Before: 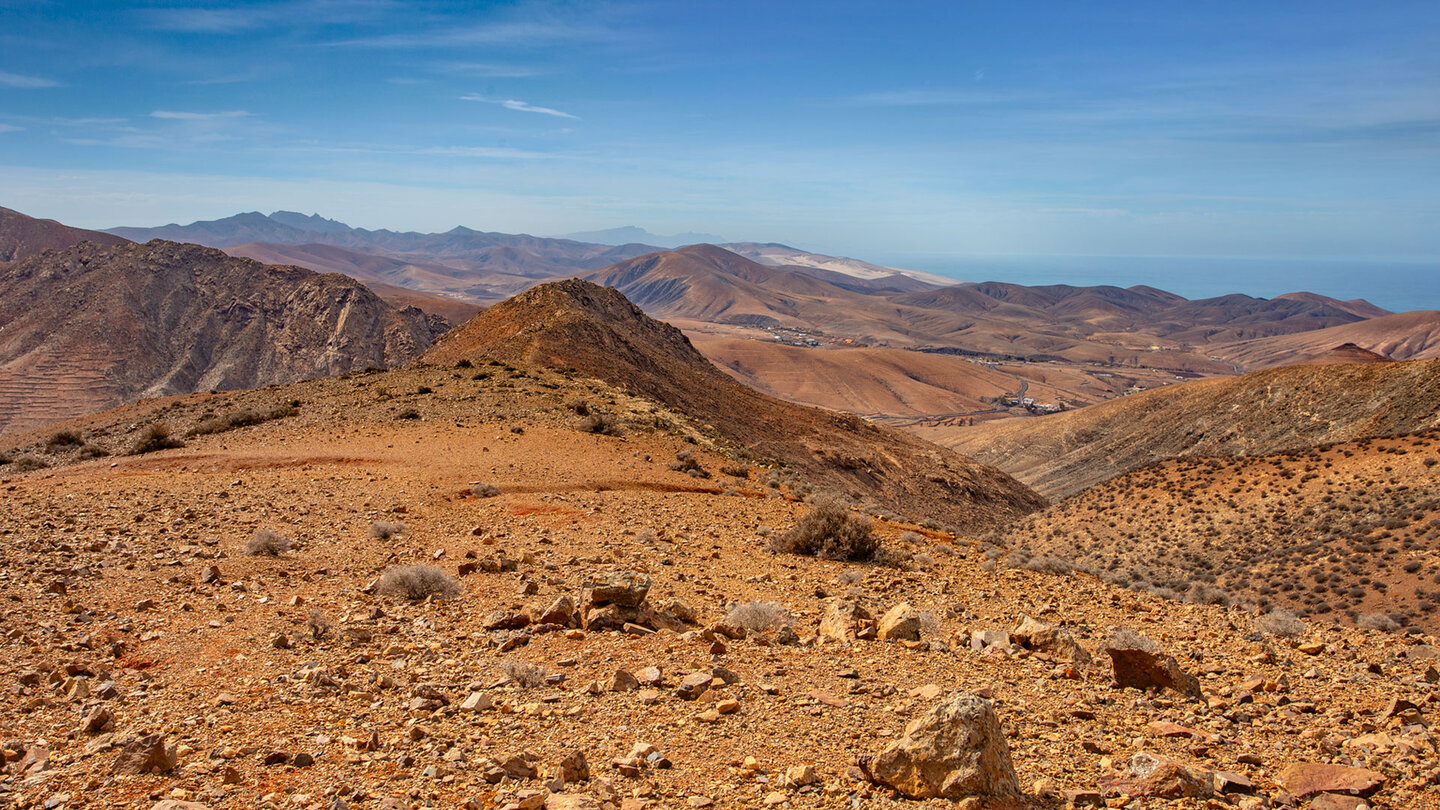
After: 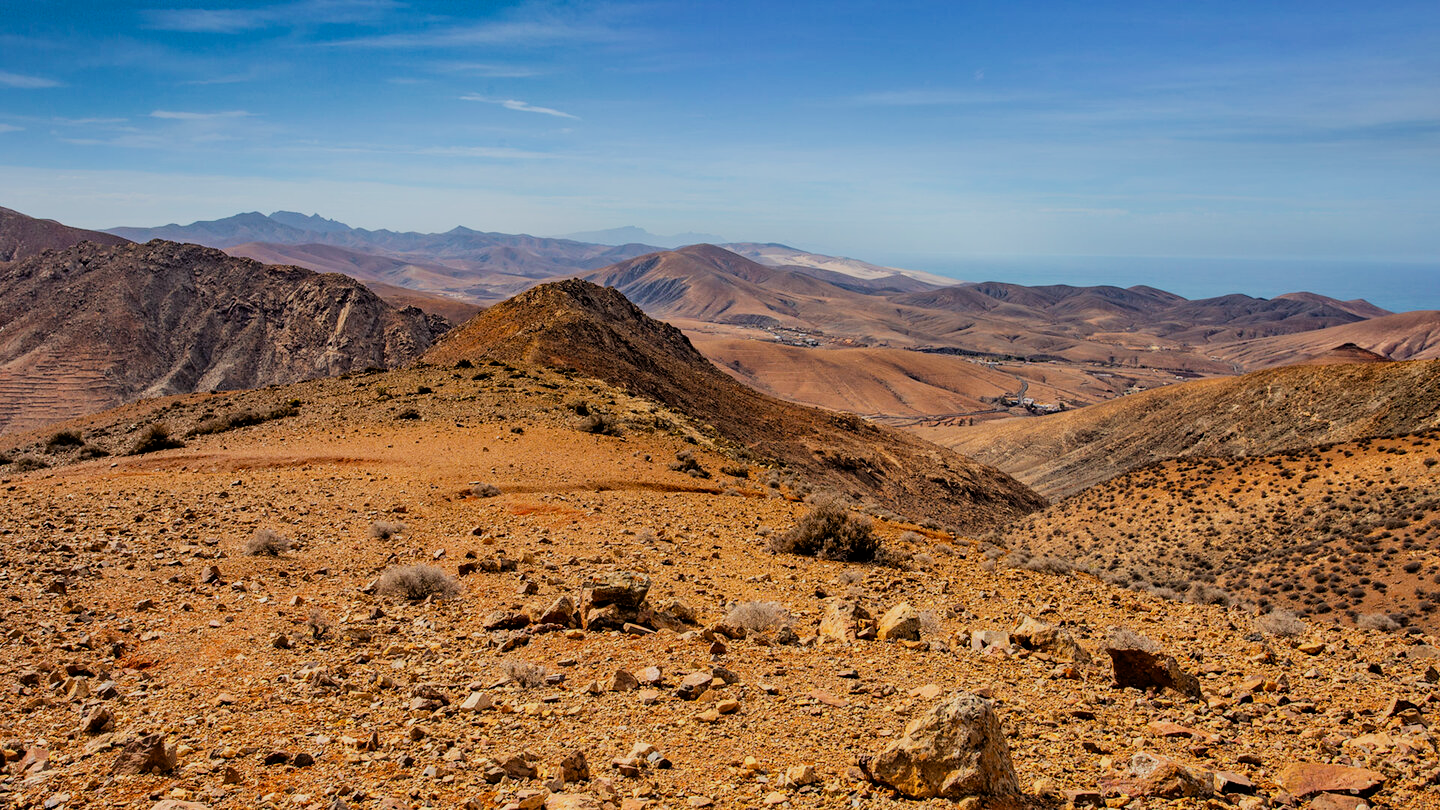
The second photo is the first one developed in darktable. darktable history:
color balance rgb: perceptual saturation grading › global saturation 10%, global vibrance 10%
filmic rgb: black relative exposure -5 EV, hardness 2.88, contrast 1.2, highlights saturation mix -30%
